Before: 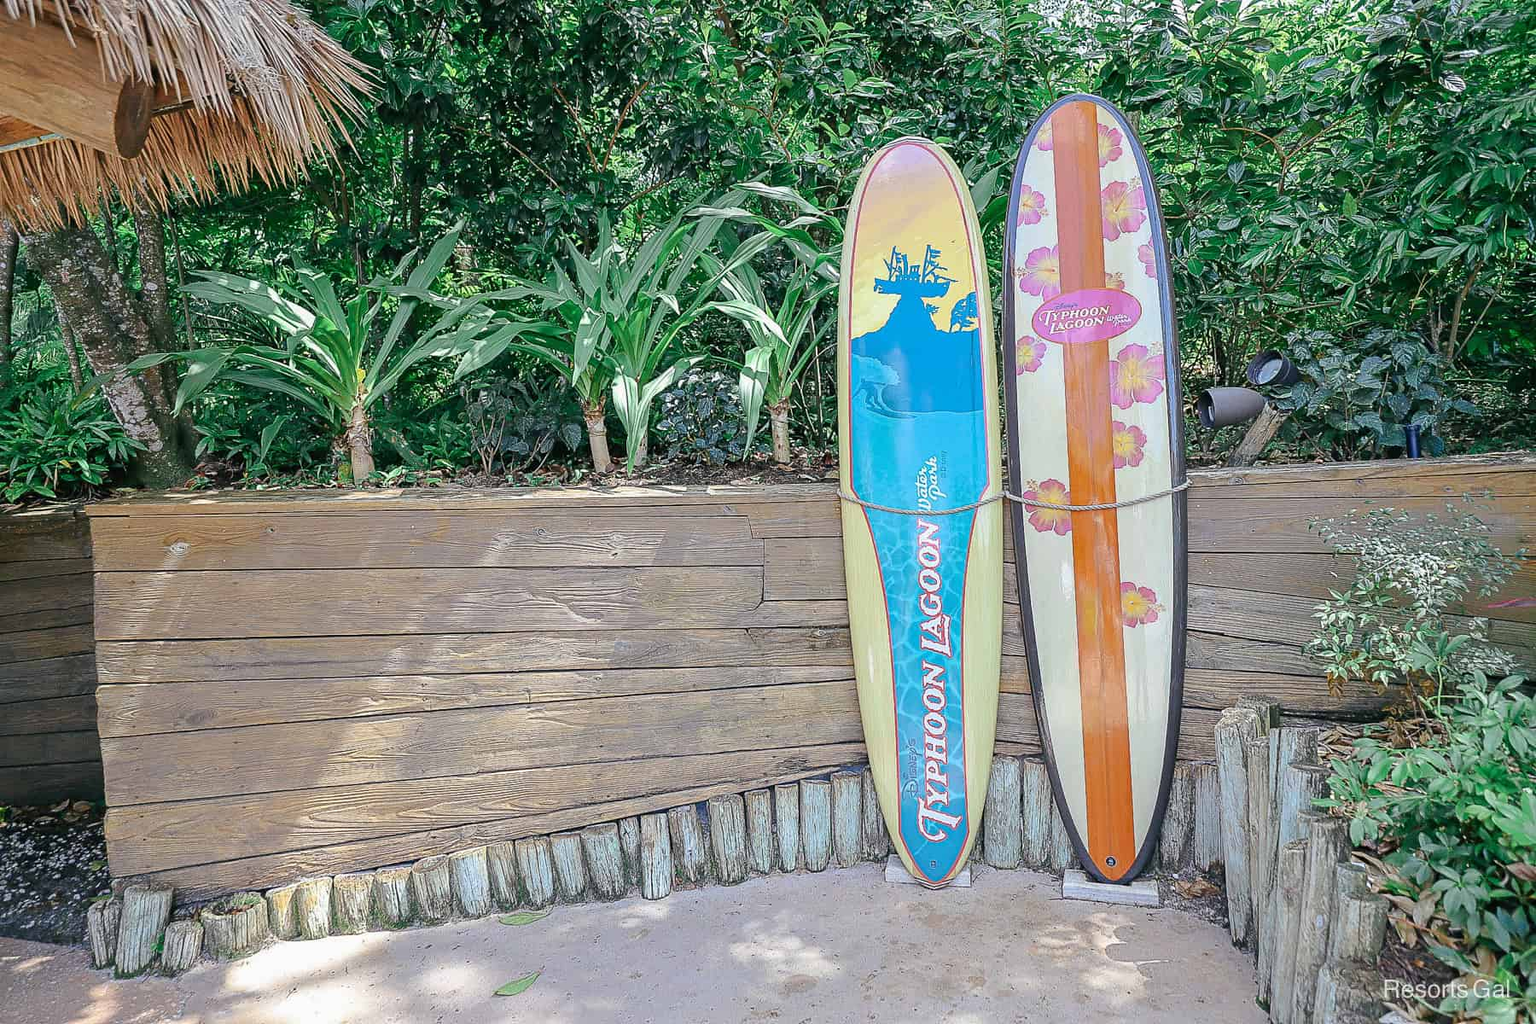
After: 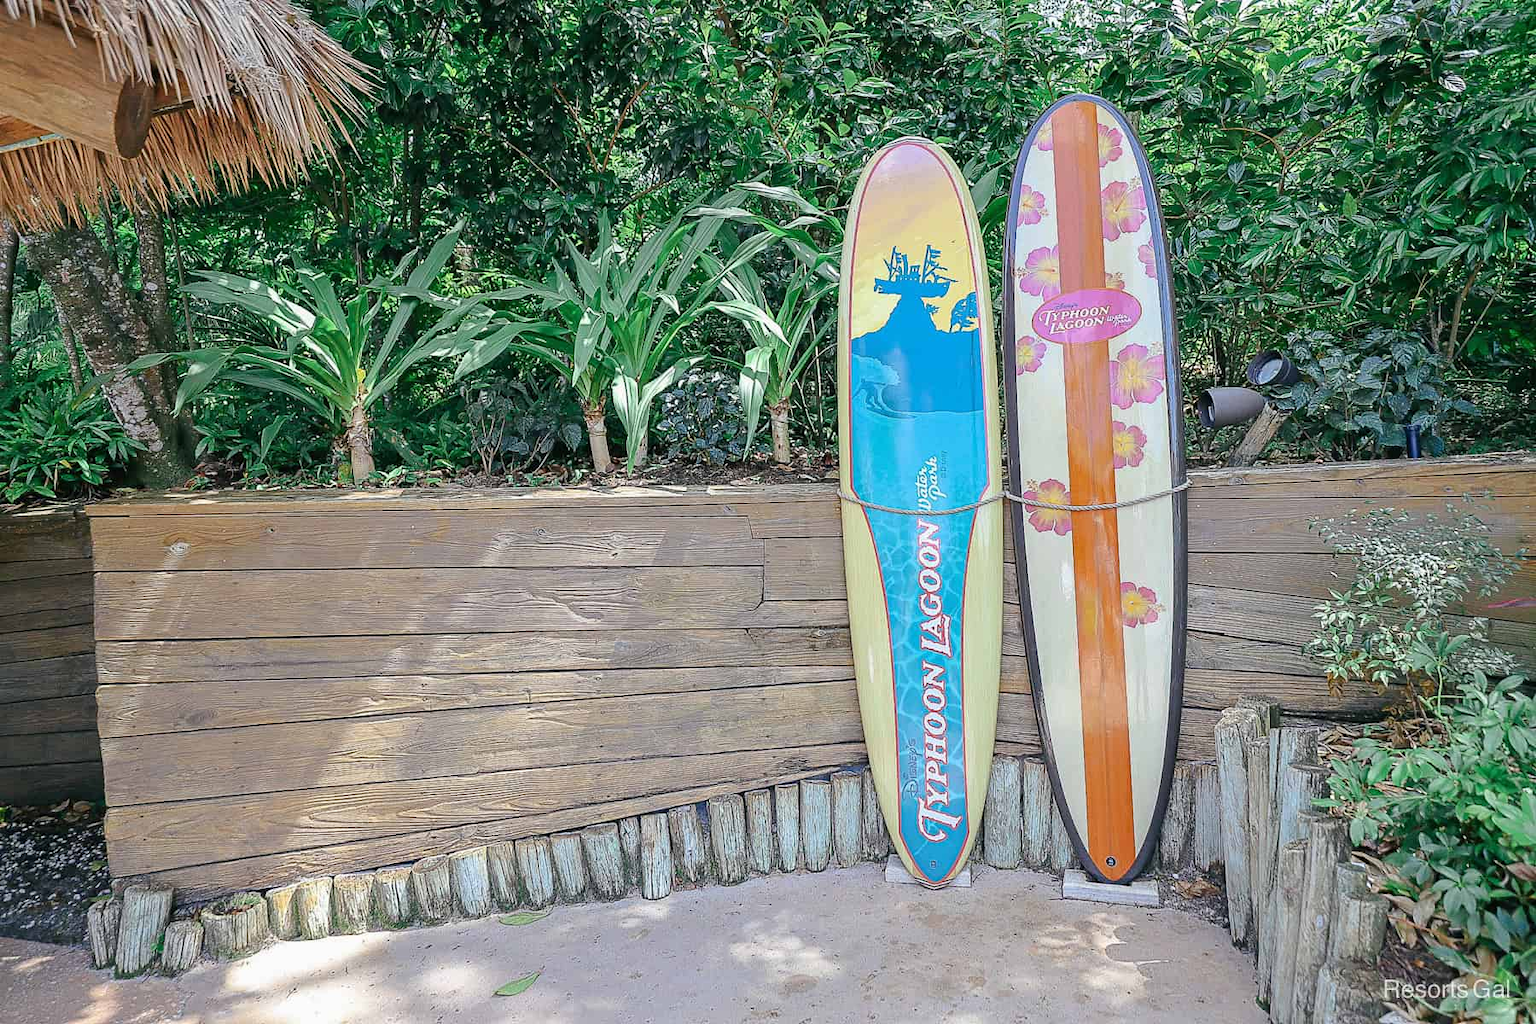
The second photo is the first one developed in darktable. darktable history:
levels: white 99.89%
